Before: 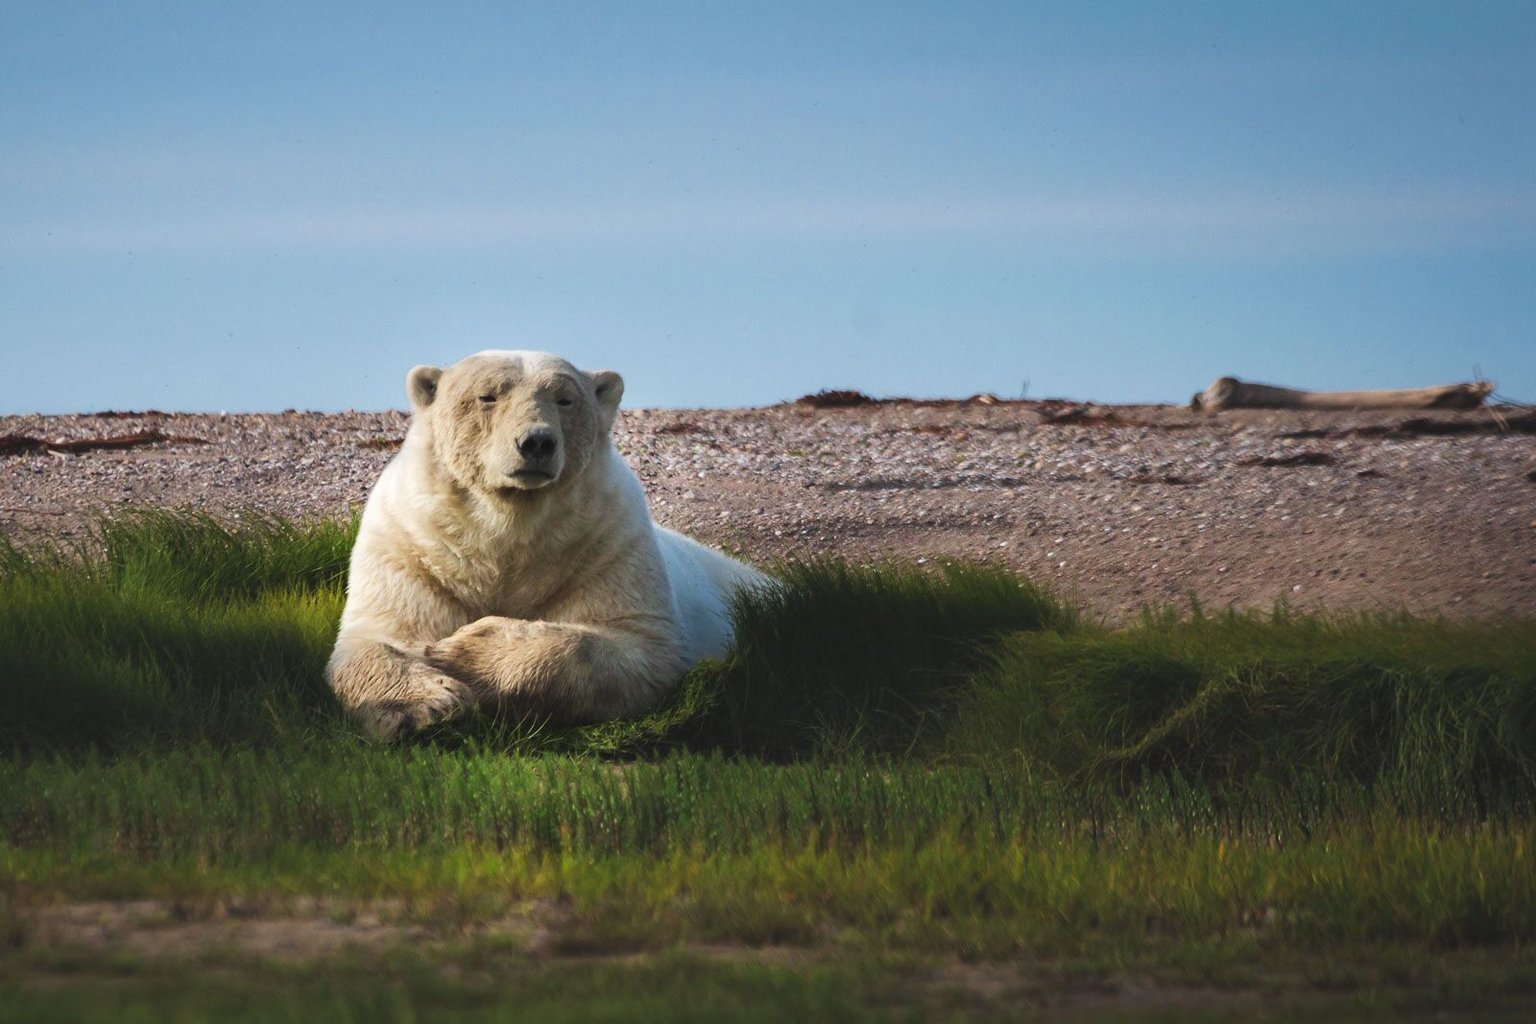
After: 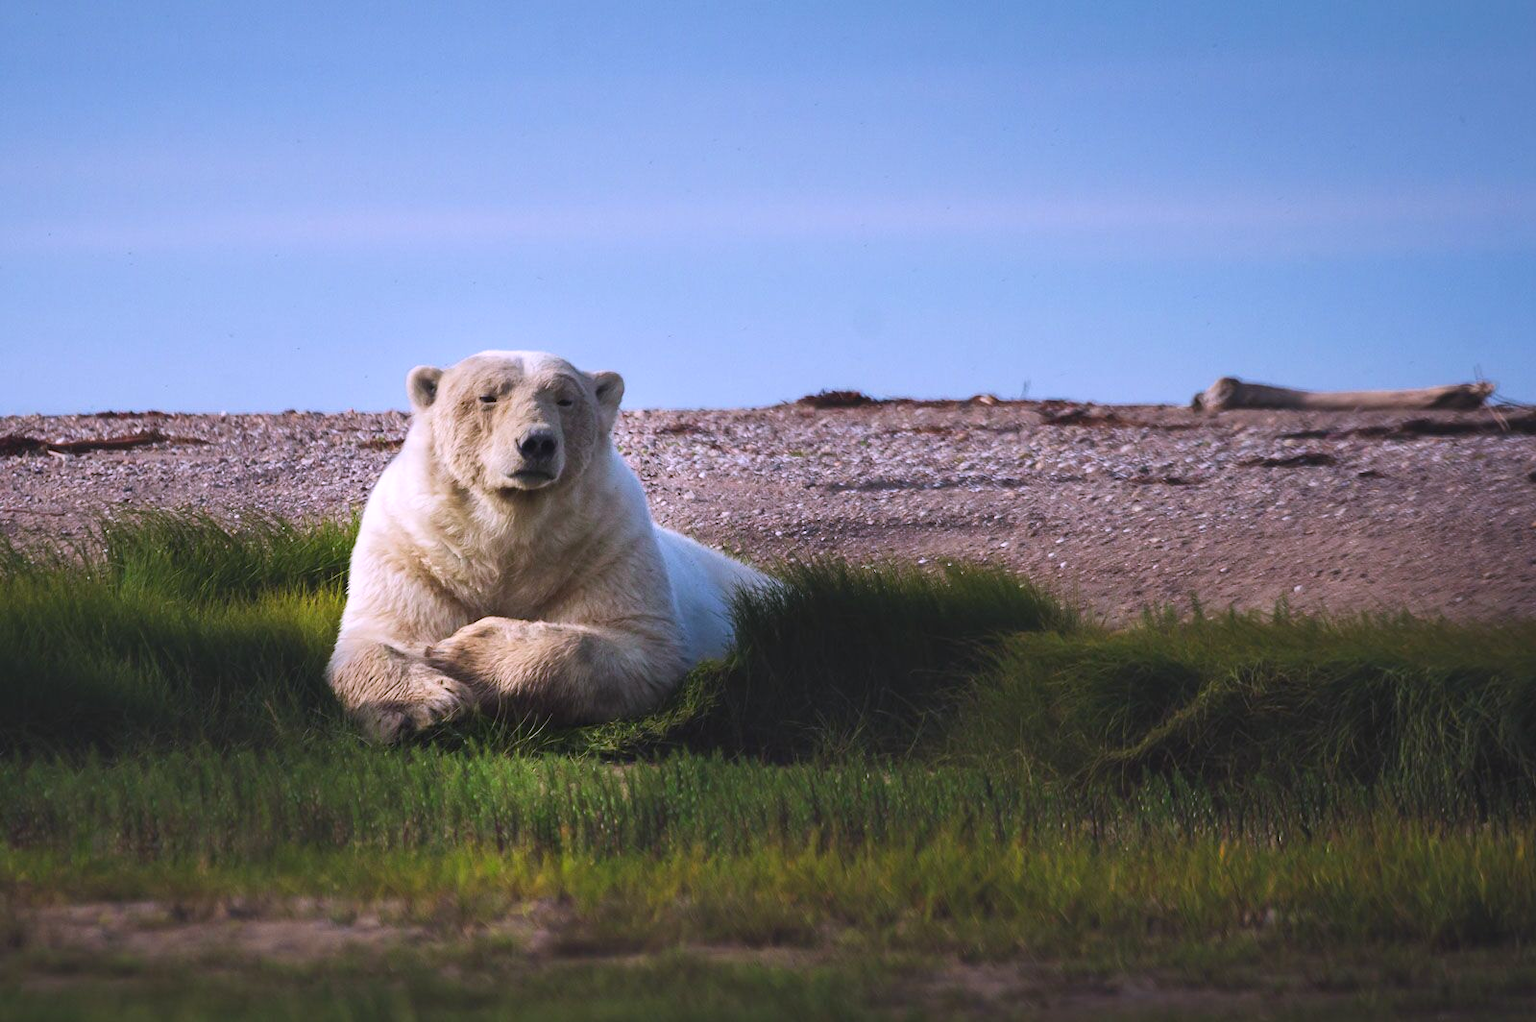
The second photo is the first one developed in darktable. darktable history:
crop: top 0.05%, bottom 0.098%
white balance: red 1.042, blue 1.17
